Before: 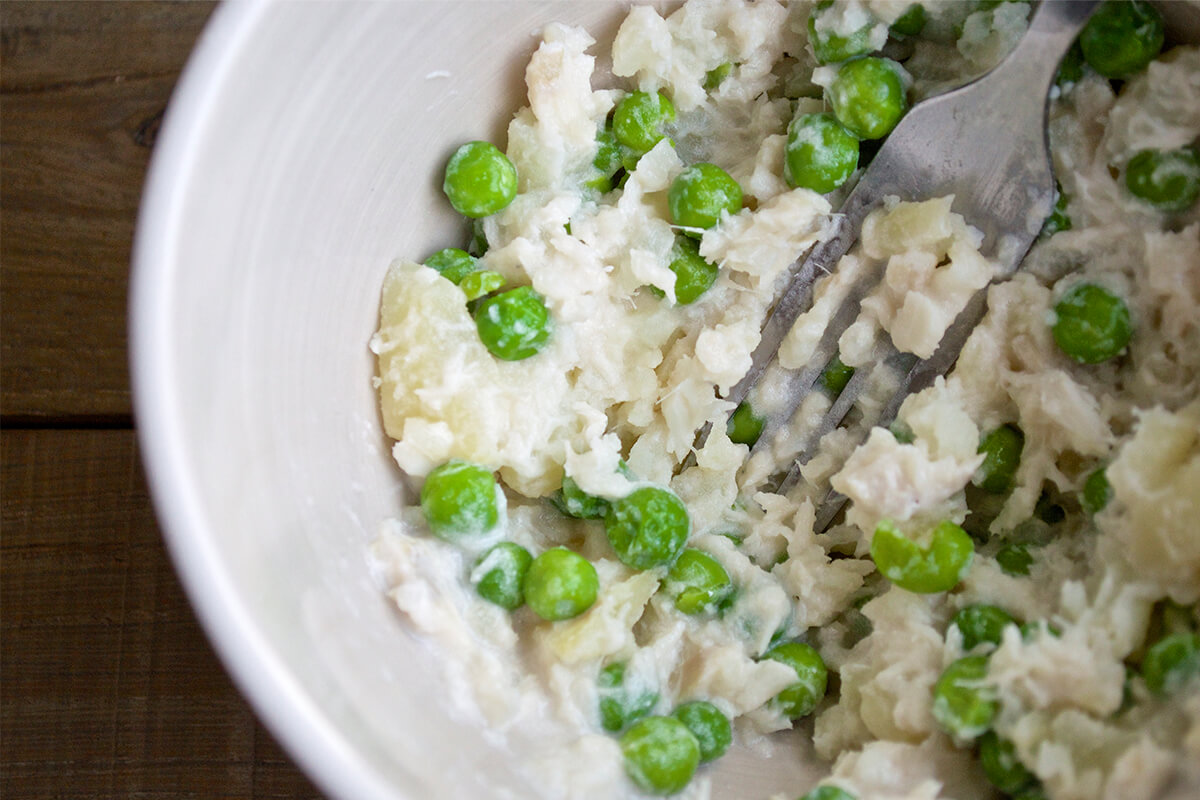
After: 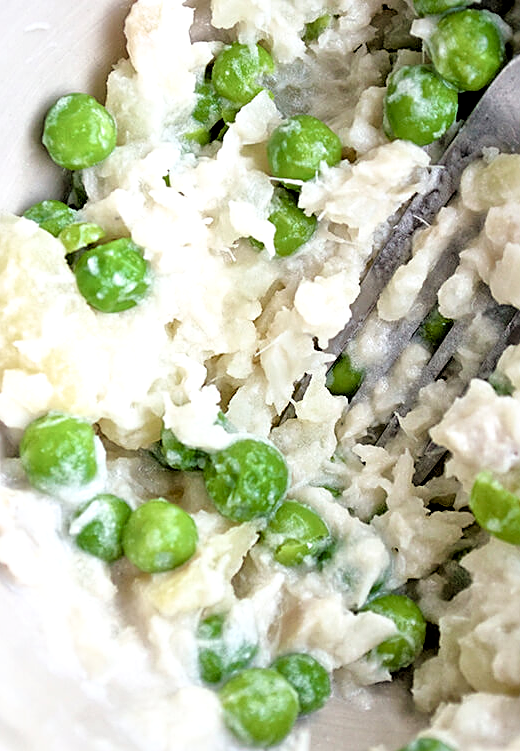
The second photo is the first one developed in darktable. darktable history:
exposure: black level correction 0.001, exposure 0.5 EV, compensate exposure bias true, compensate highlight preservation false
local contrast: highlights 100%, shadows 100%, detail 120%, midtone range 0.2
crop: left 33.452%, top 6.025%, right 23.155%
sharpen: on, module defaults
tone equalizer: -8 EV 0.25 EV, -7 EV 0.417 EV, -6 EV 0.417 EV, -5 EV 0.25 EV, -3 EV -0.25 EV, -2 EV -0.417 EV, -1 EV -0.417 EV, +0 EV -0.25 EV, edges refinement/feathering 500, mask exposure compensation -1.57 EV, preserve details guided filter
filmic rgb: black relative exposure -3.57 EV, white relative exposure 2.29 EV, hardness 3.41
